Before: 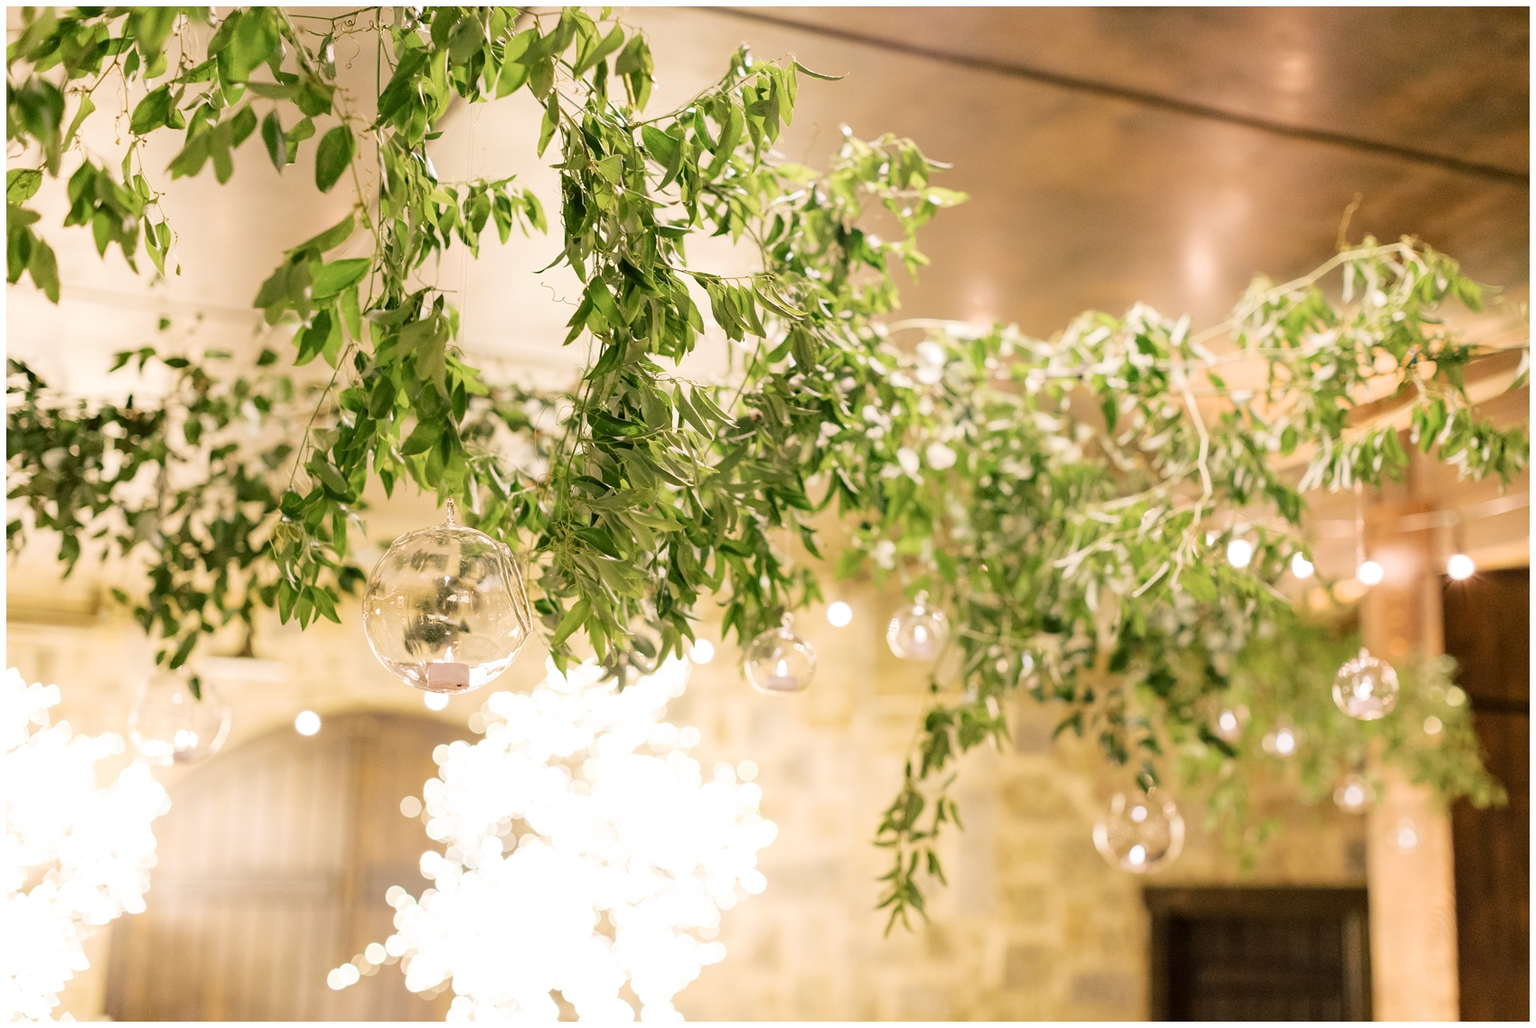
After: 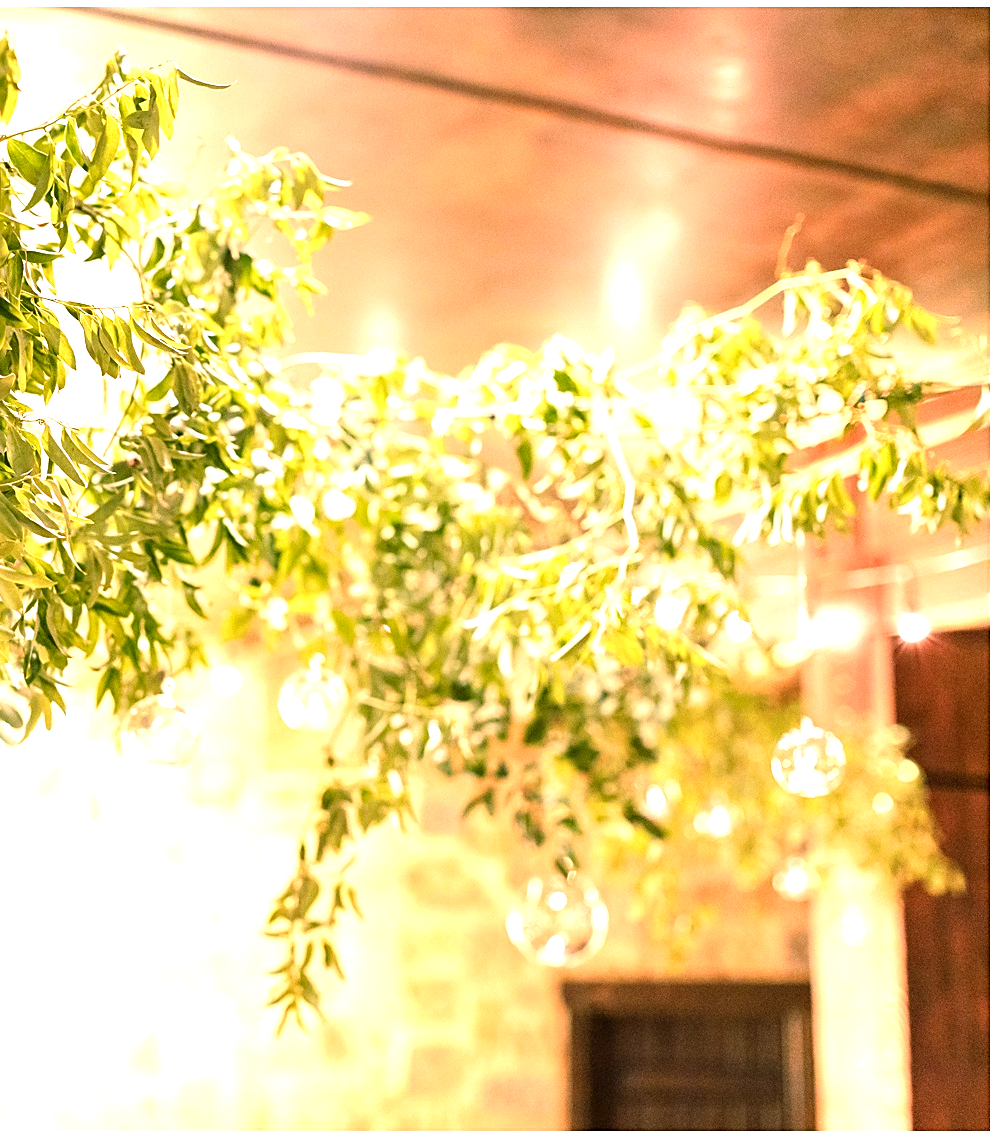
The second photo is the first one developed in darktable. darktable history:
sharpen: on, module defaults
color zones: curves: ch1 [(0.235, 0.558) (0.75, 0.5)]; ch2 [(0.25, 0.462) (0.749, 0.457)], mix 40.67%
crop: left 41.402%
exposure: black level correction 0, exposure 1.2 EV, compensate exposure bias true, compensate highlight preservation false
